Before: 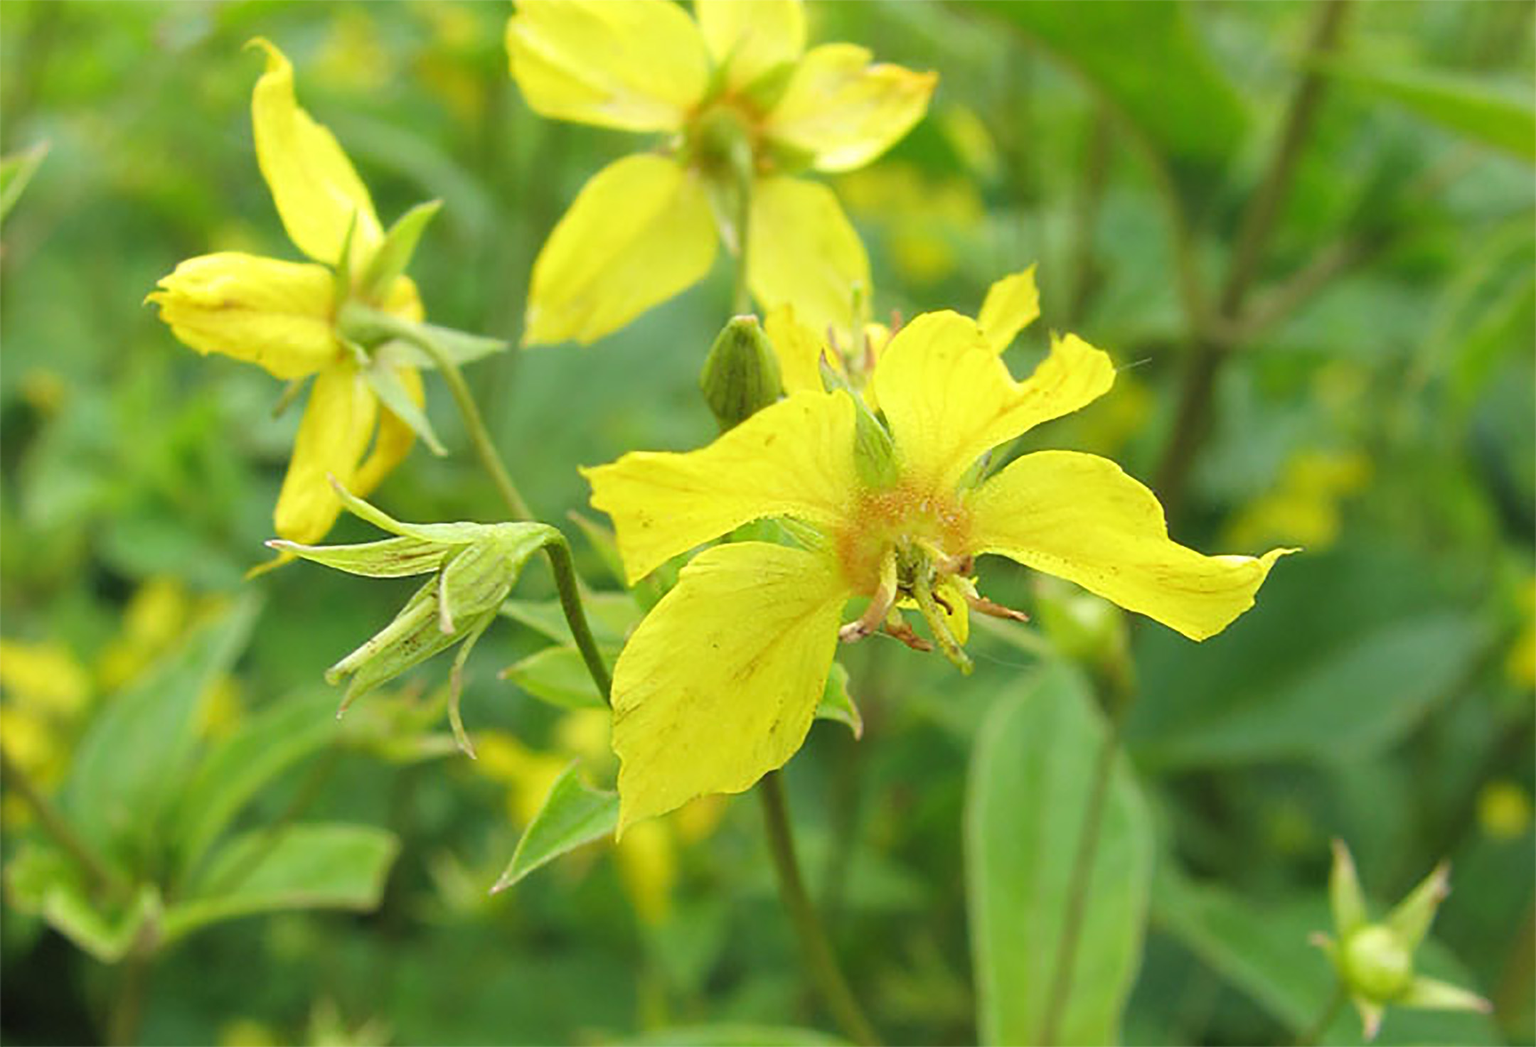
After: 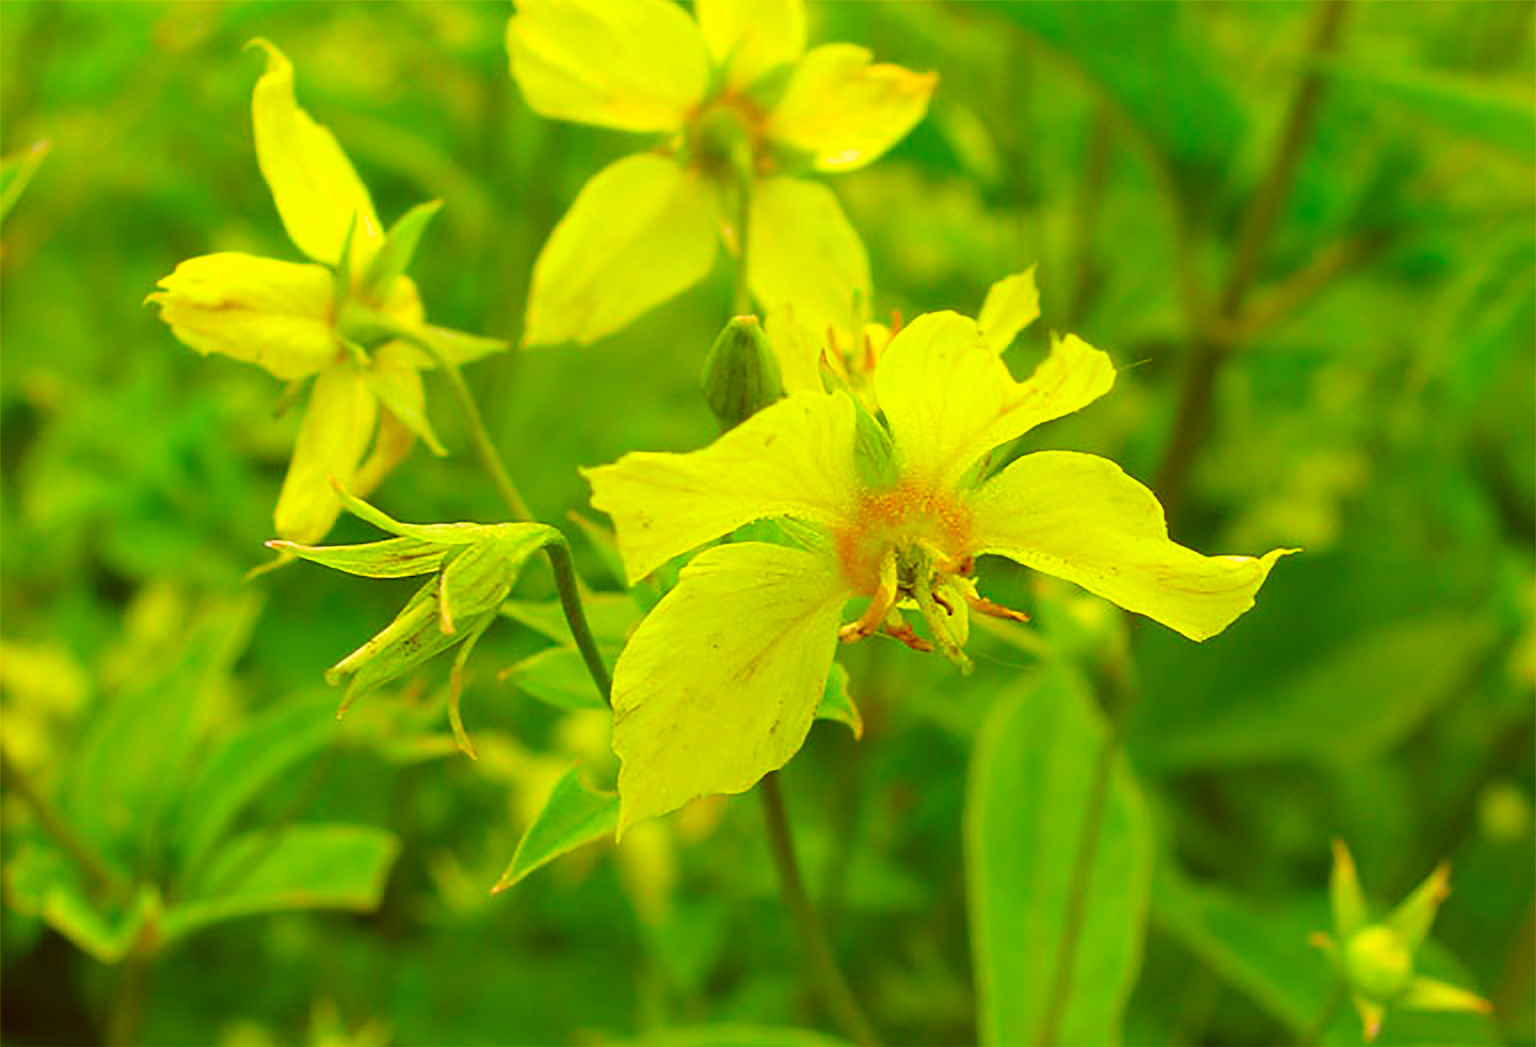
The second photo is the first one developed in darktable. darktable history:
white balance: red 0.926, green 1.003, blue 1.133
color correction: highlights a* 10.44, highlights b* 30.04, shadows a* 2.73, shadows b* 17.51, saturation 1.72
